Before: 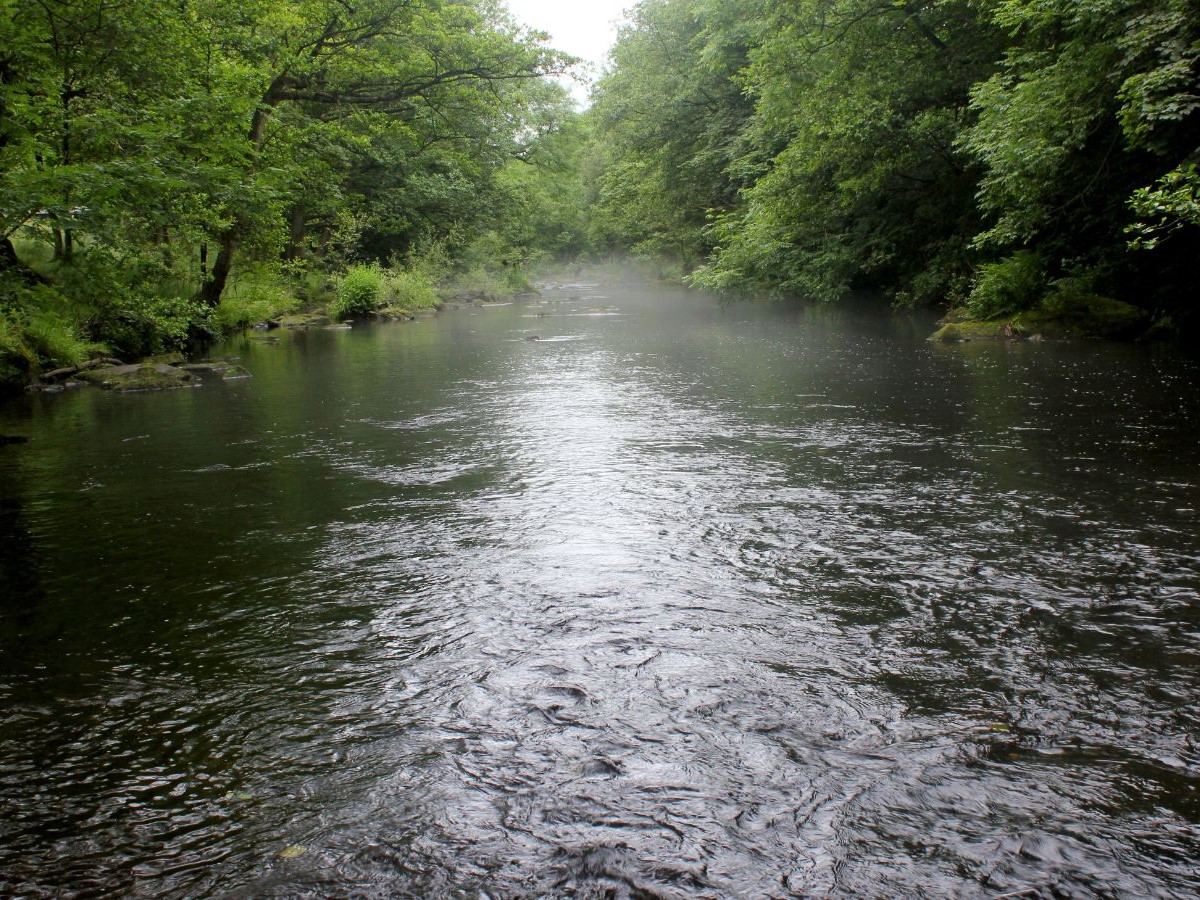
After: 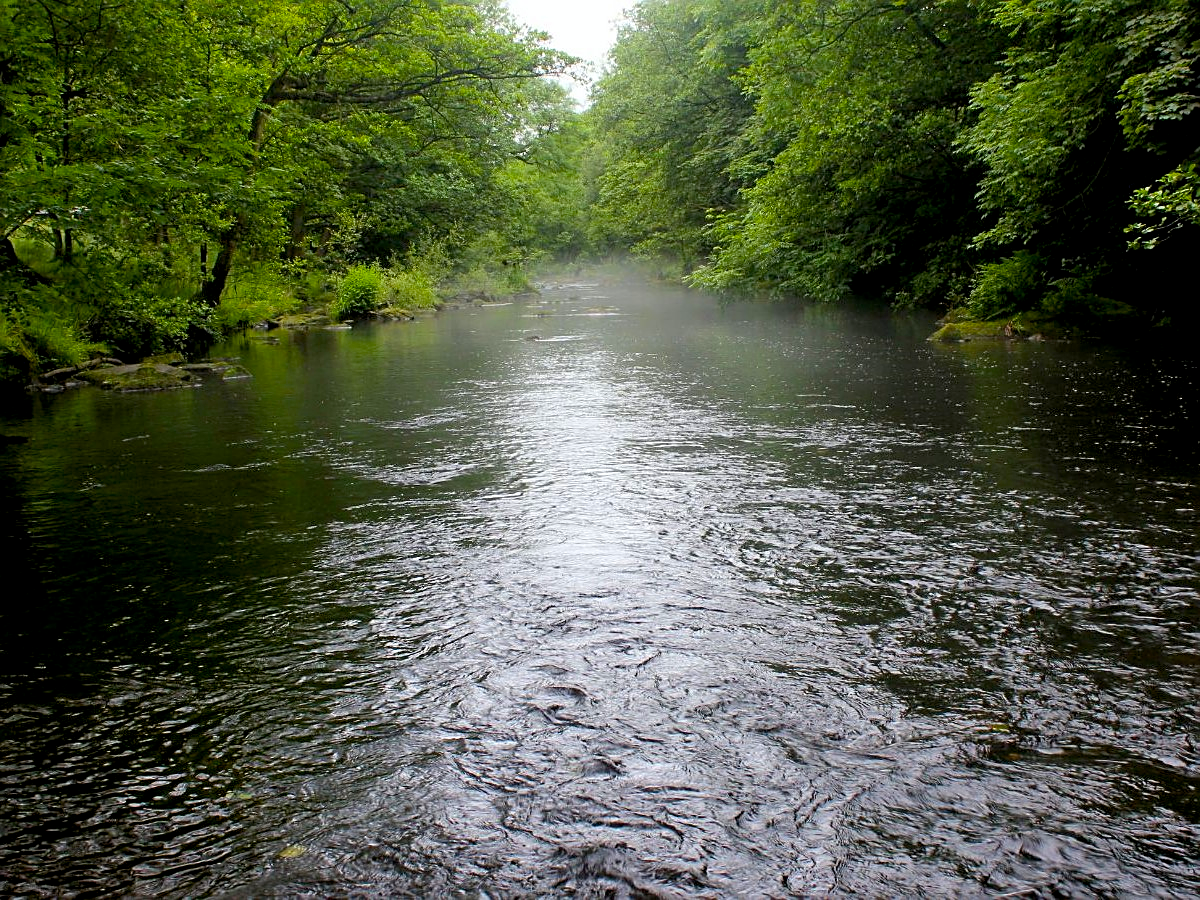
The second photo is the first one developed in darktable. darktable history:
color balance rgb: power › hue 212.67°, global offset › luminance -0.506%, linear chroma grading › global chroma 14.935%, perceptual saturation grading › global saturation 19.666%
sharpen: on, module defaults
color correction: highlights a* -0.256, highlights b* -0.082
